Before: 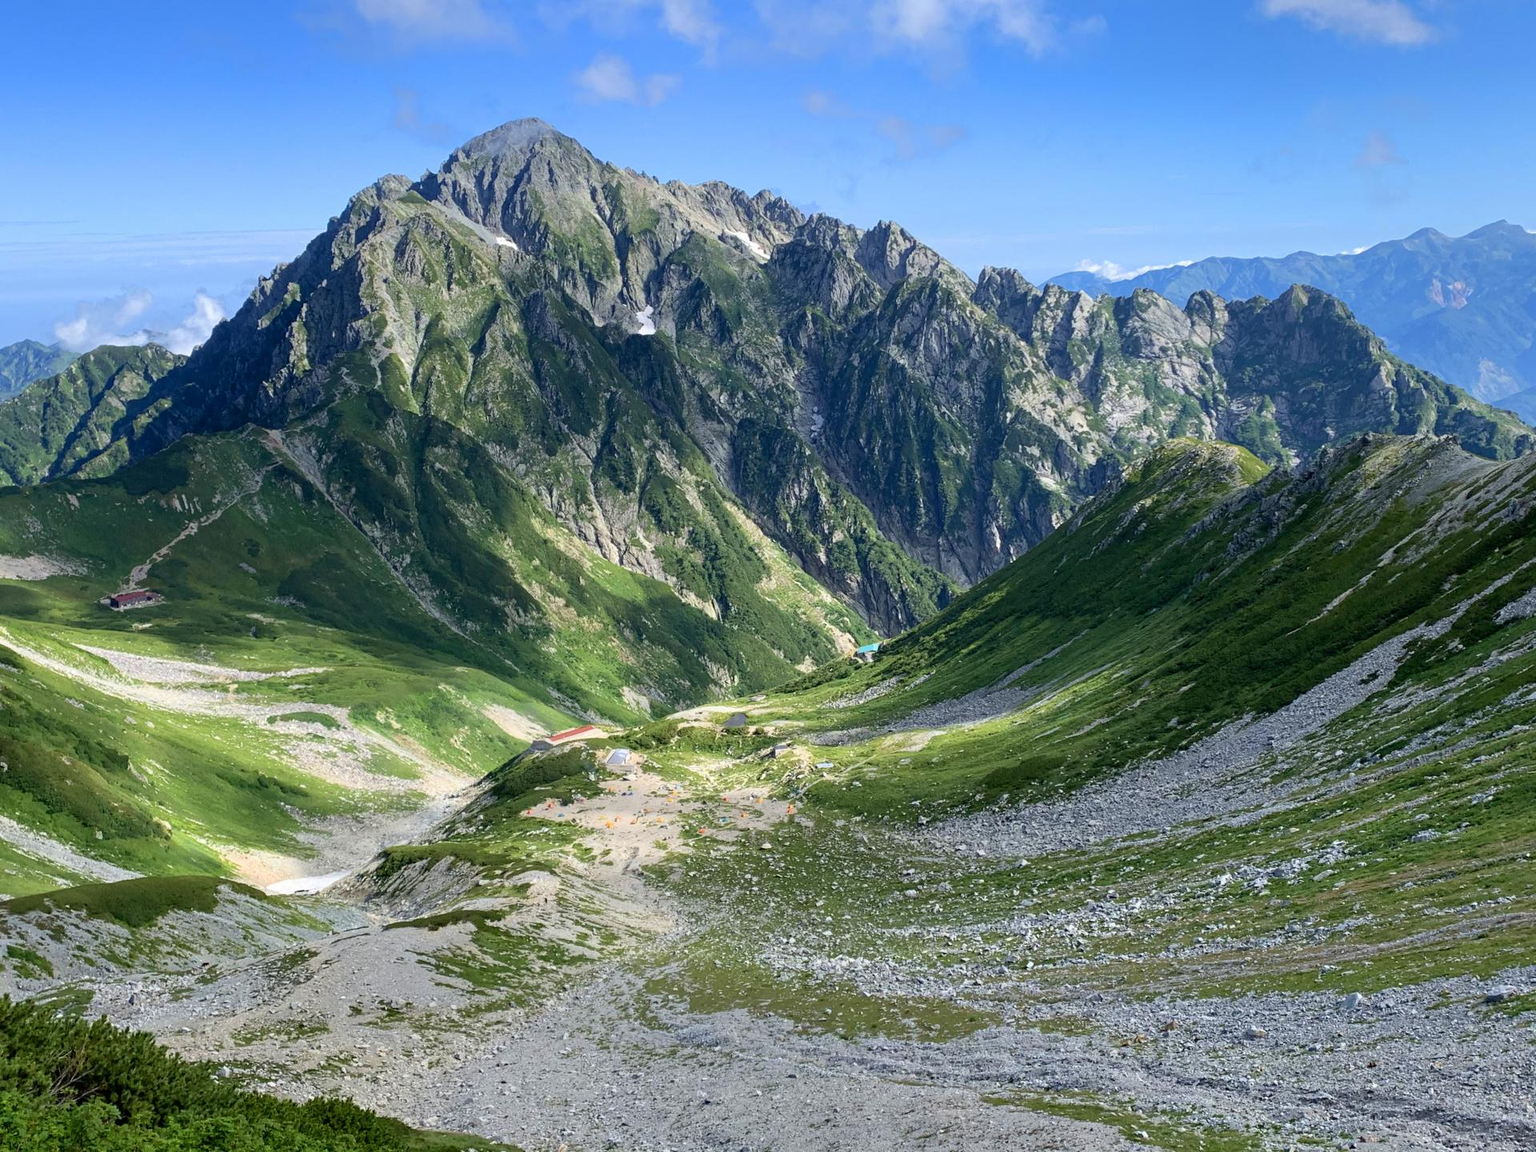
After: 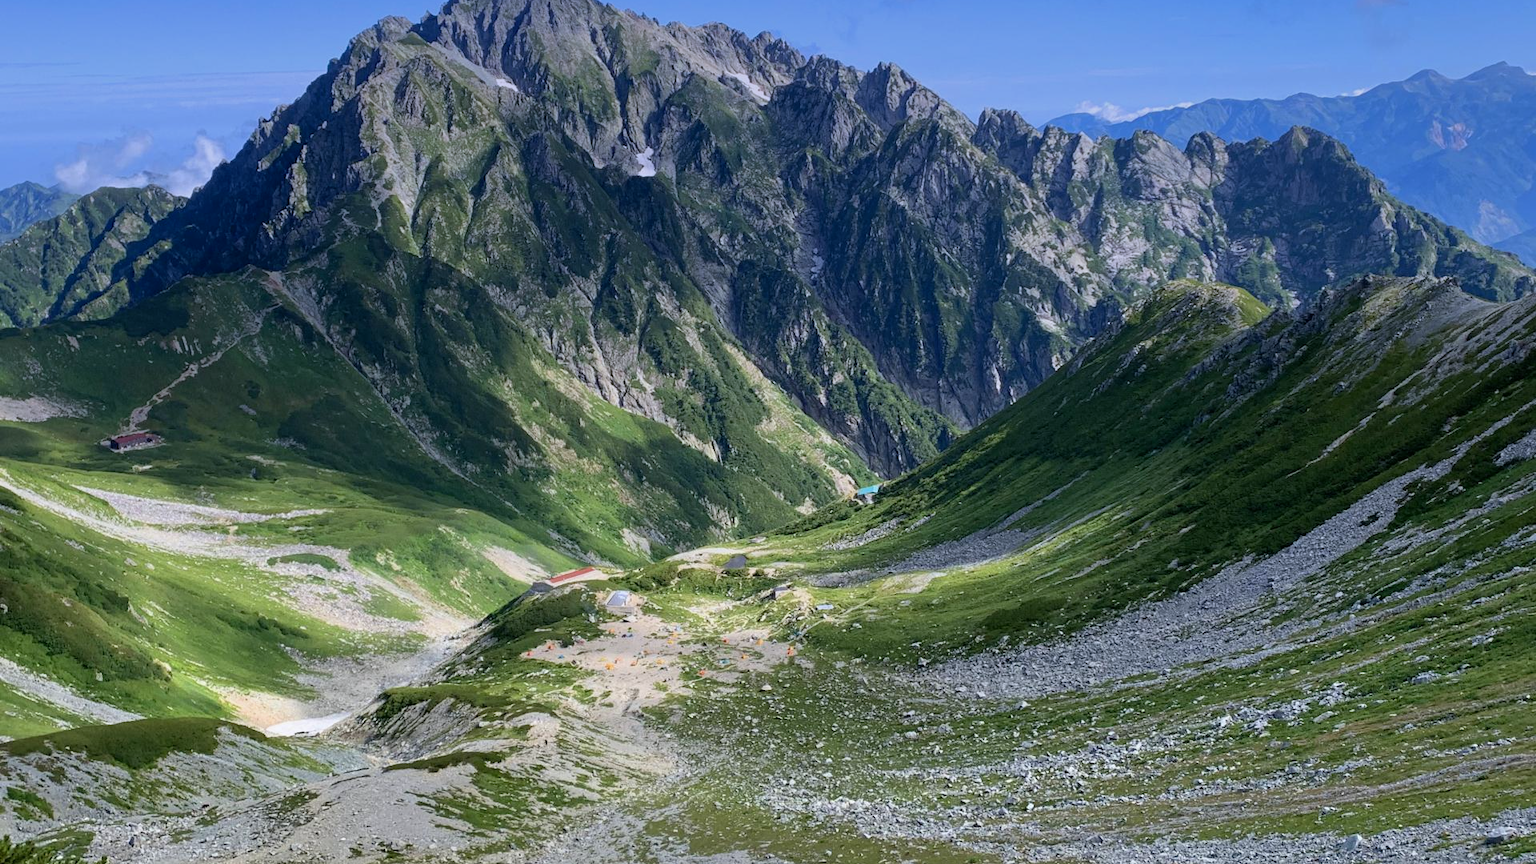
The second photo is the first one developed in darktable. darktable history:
crop: top 13.819%, bottom 11.169%
graduated density: hue 238.83°, saturation 50%
